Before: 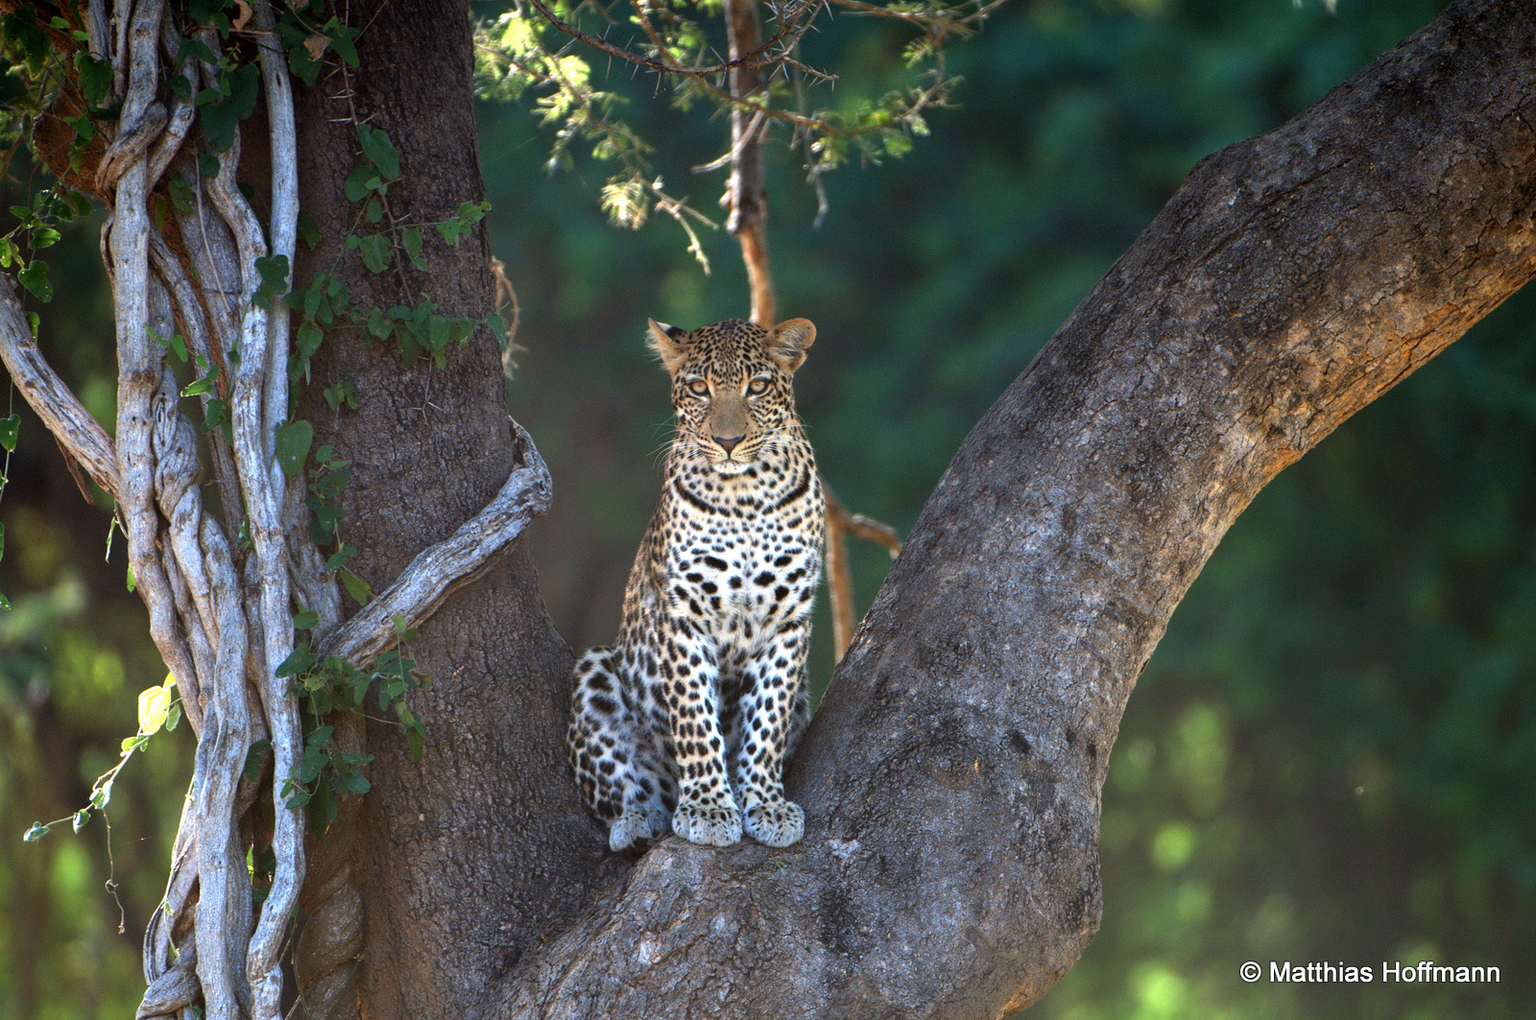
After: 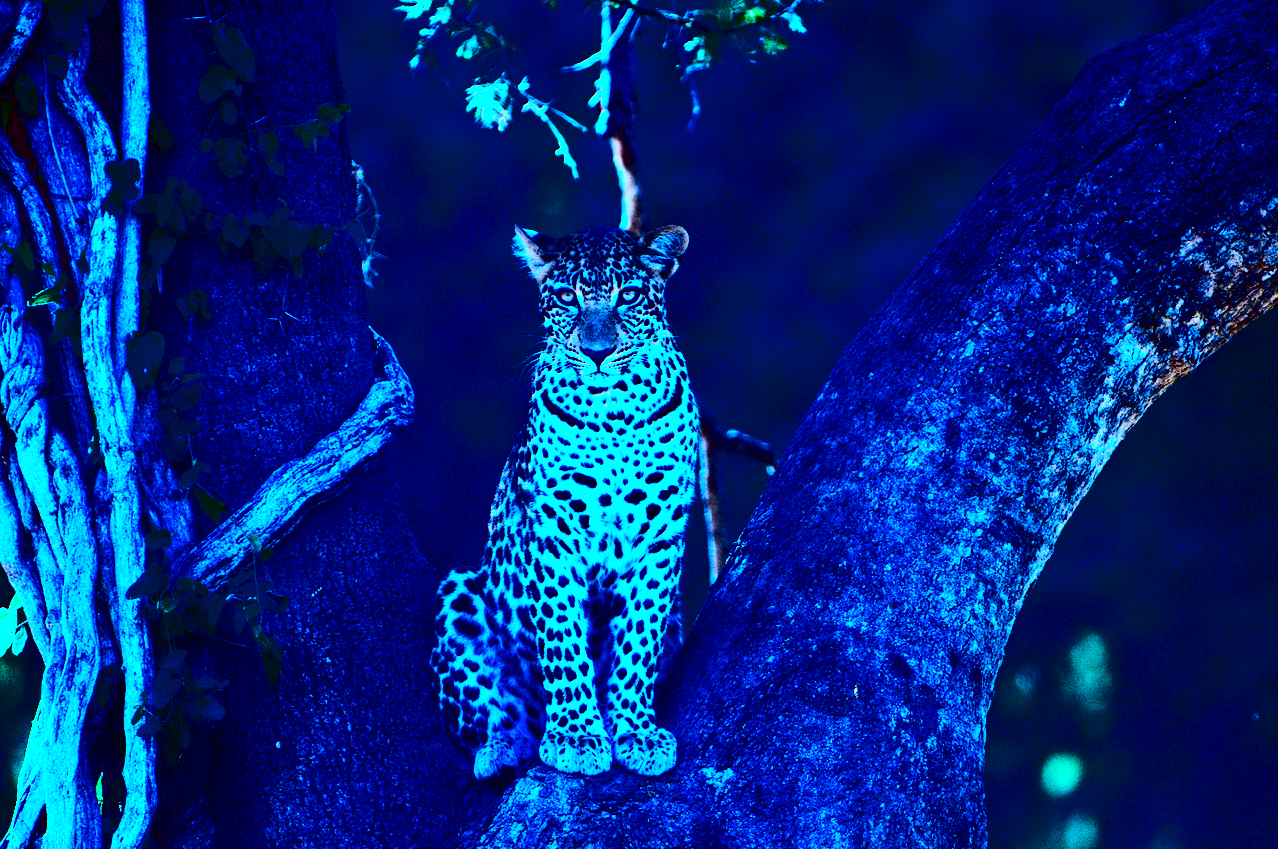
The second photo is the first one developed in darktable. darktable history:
color balance: mode lift, gamma, gain (sRGB), lift [0.997, 0.979, 1.021, 1.011], gamma [1, 1.084, 0.916, 0.998], gain [1, 0.87, 1.13, 1.101], contrast 4.55%, contrast fulcrum 38.24%, output saturation 104.09%
crop and rotate: left 10.071%, top 10.071%, right 10.02%, bottom 10.02%
color calibration: output R [1.063, -0.012, -0.003, 0], output B [-0.079, 0.047, 1, 0], illuminant custom, x 0.46, y 0.43, temperature 2642.66 K
contrast equalizer: octaves 7, y [[0.6 ×6], [0.55 ×6], [0 ×6], [0 ×6], [0 ×6]], mix 0.15
contrast brightness saturation: contrast 0.77, brightness -1, saturation 1
